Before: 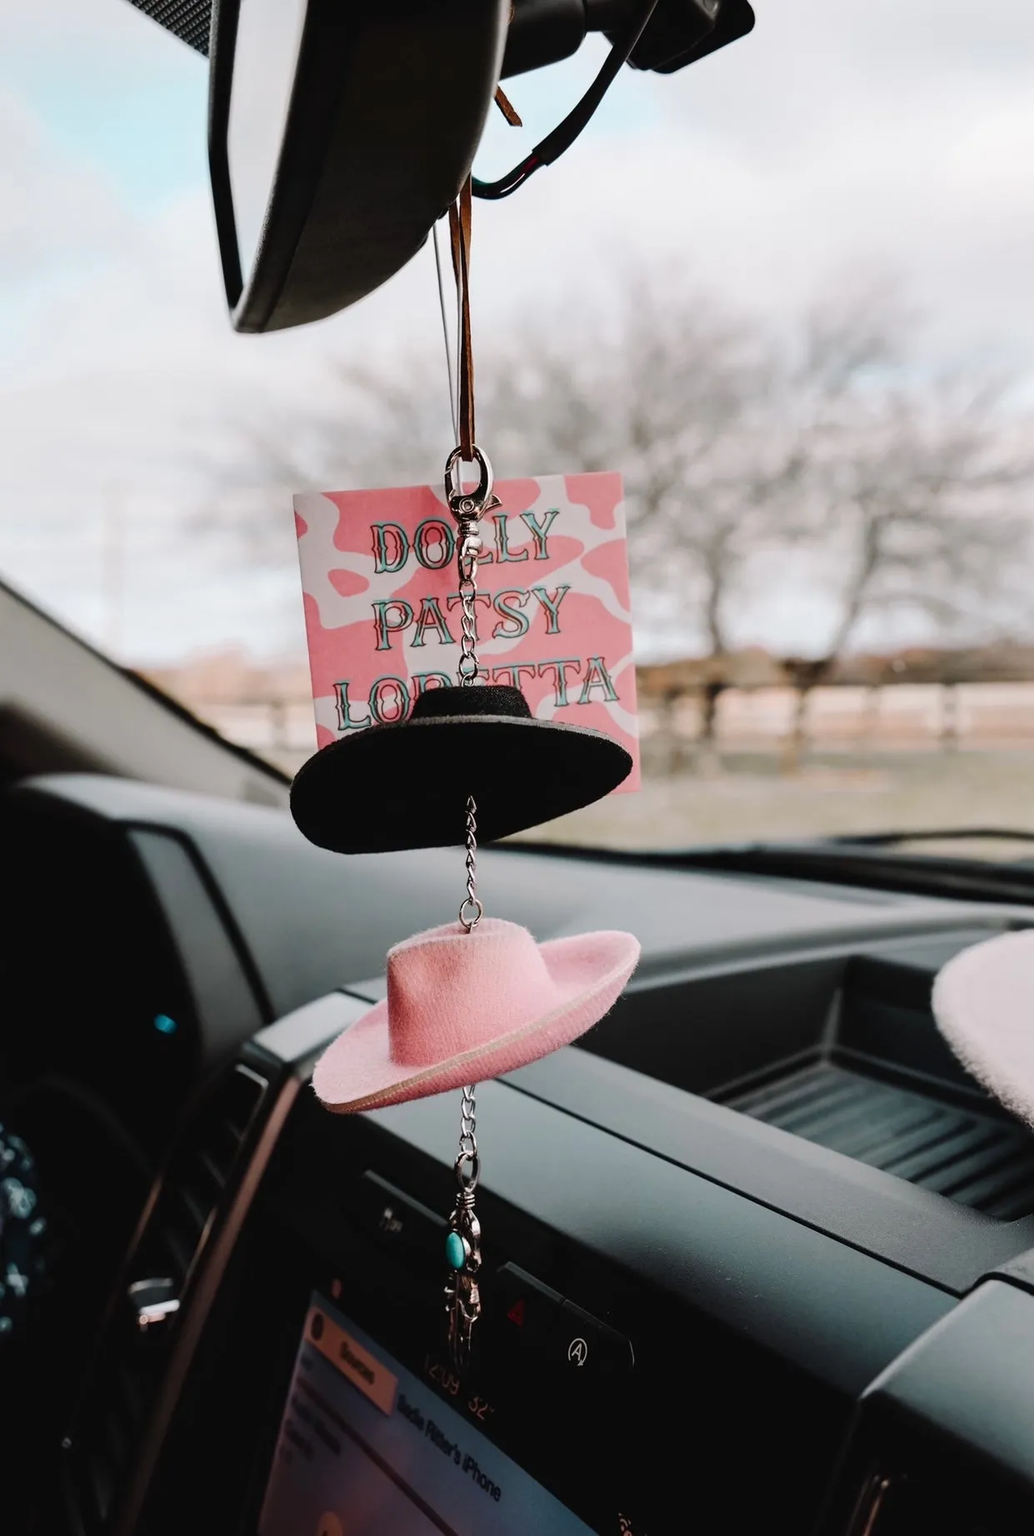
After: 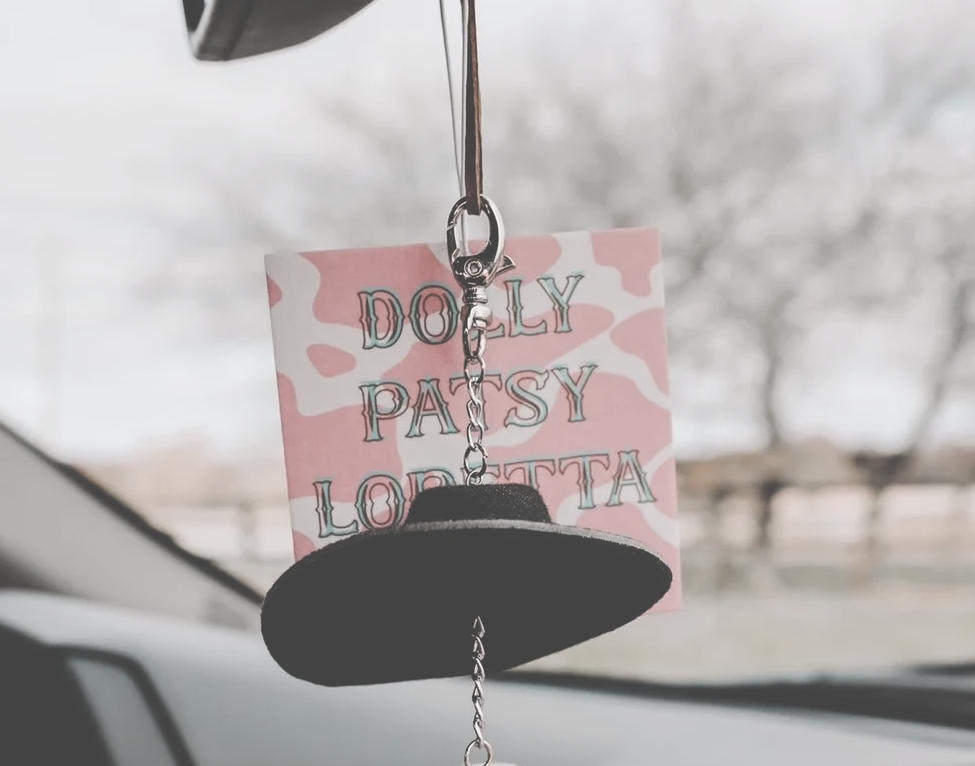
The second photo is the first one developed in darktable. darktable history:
contrast brightness saturation: brightness 0.18, saturation -0.5
exposure: black level correction -0.025, exposure -0.117 EV, compensate highlight preservation false
crop: left 7.036%, top 18.398%, right 14.379%, bottom 40.043%
